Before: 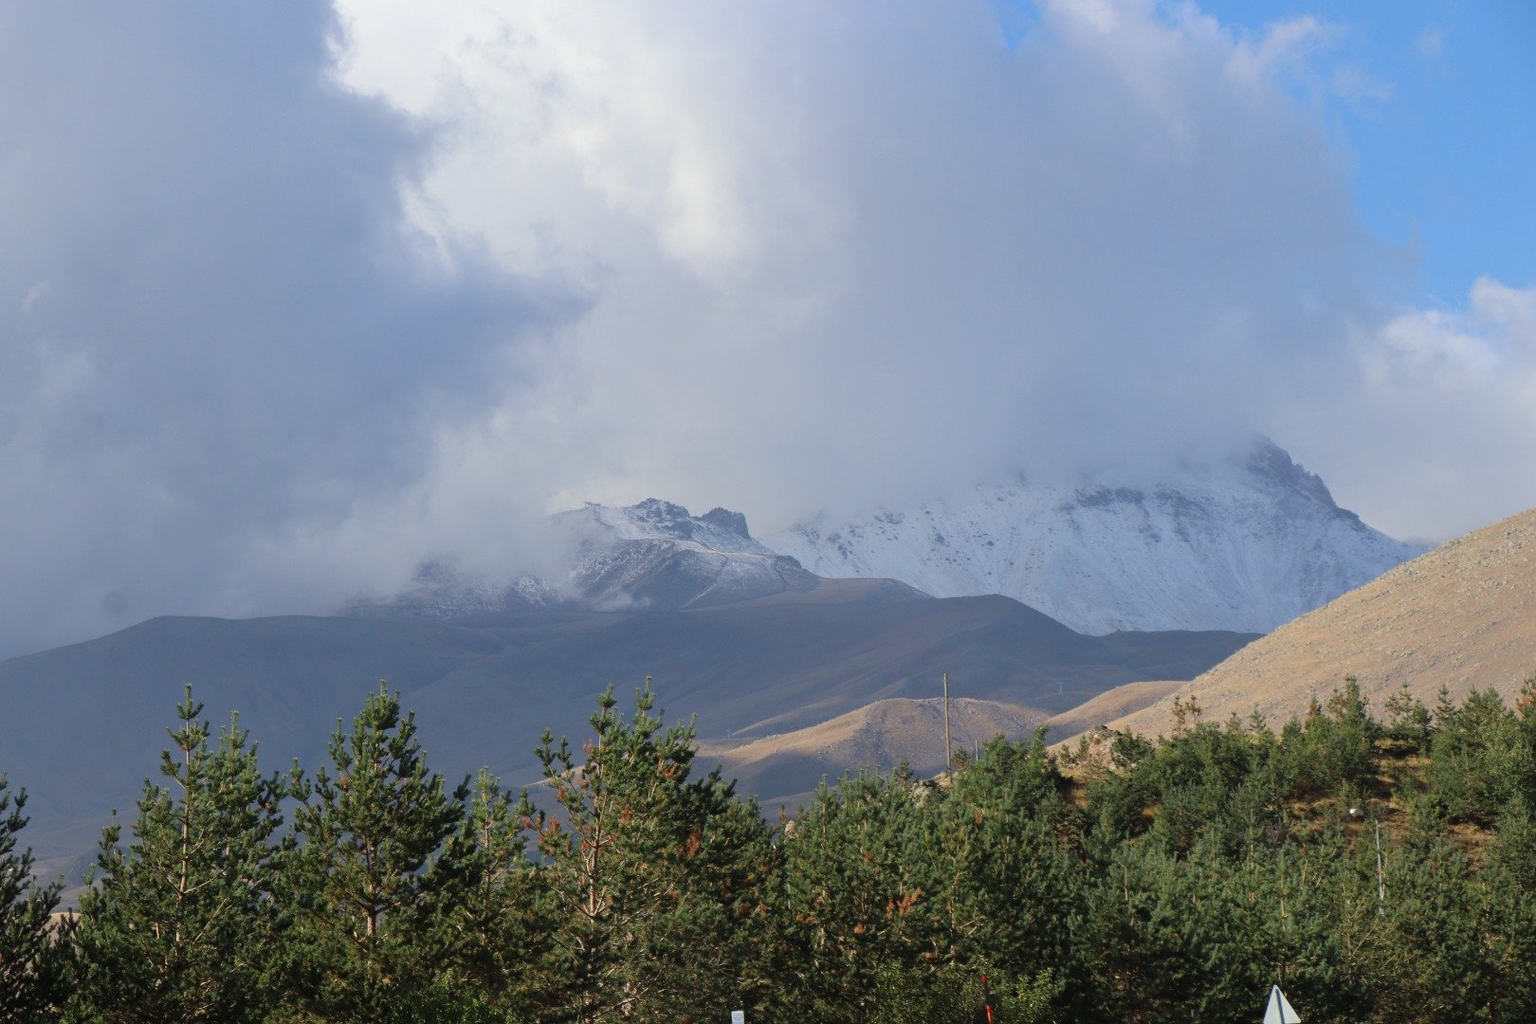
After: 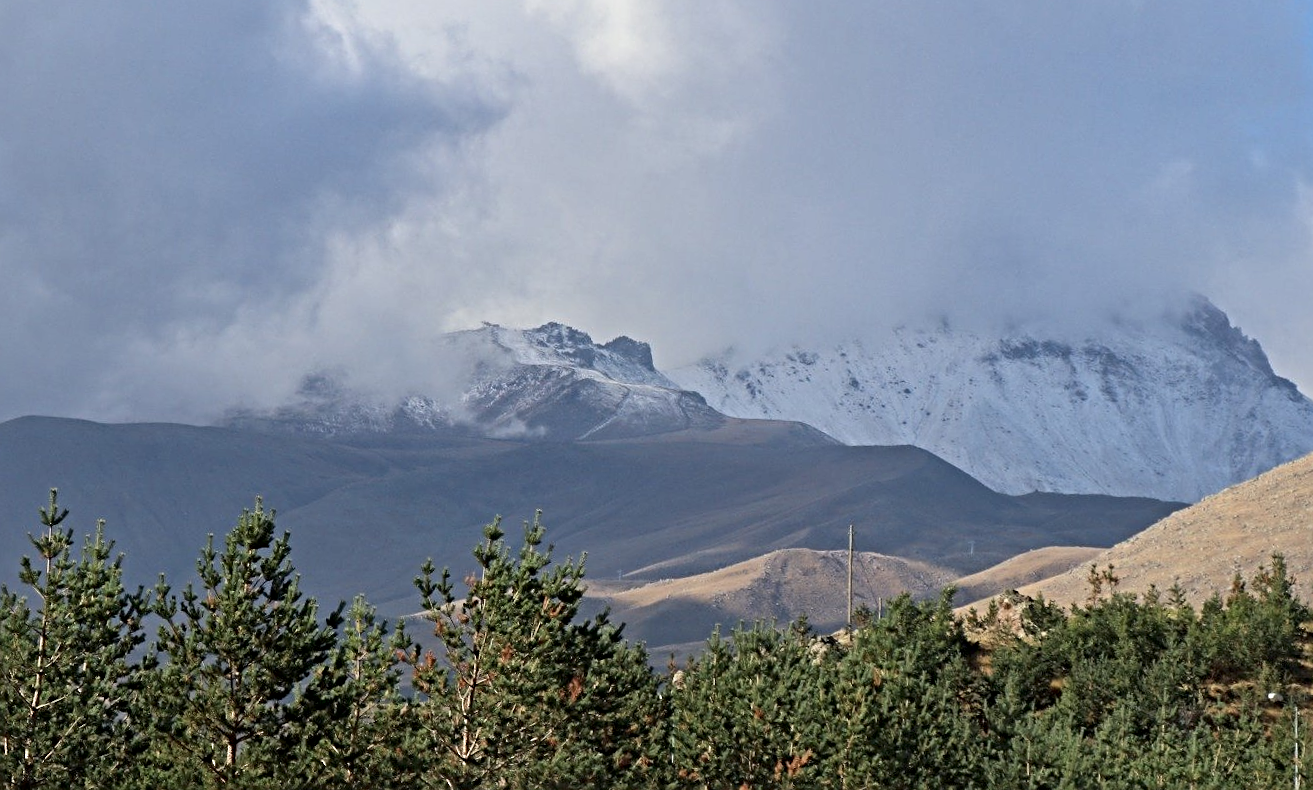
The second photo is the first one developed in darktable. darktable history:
local contrast: mode bilateral grid, contrast 20, coarseness 50, detail 132%, midtone range 0.2
crop and rotate: angle -3.43°, left 9.909%, top 20.728%, right 12.007%, bottom 12.038%
sharpen: on, module defaults
contrast equalizer: y [[0.5, 0.5, 0.501, 0.63, 0.504, 0.5], [0.5 ×6], [0.5 ×6], [0 ×6], [0 ×6]]
levels: mode automatic
